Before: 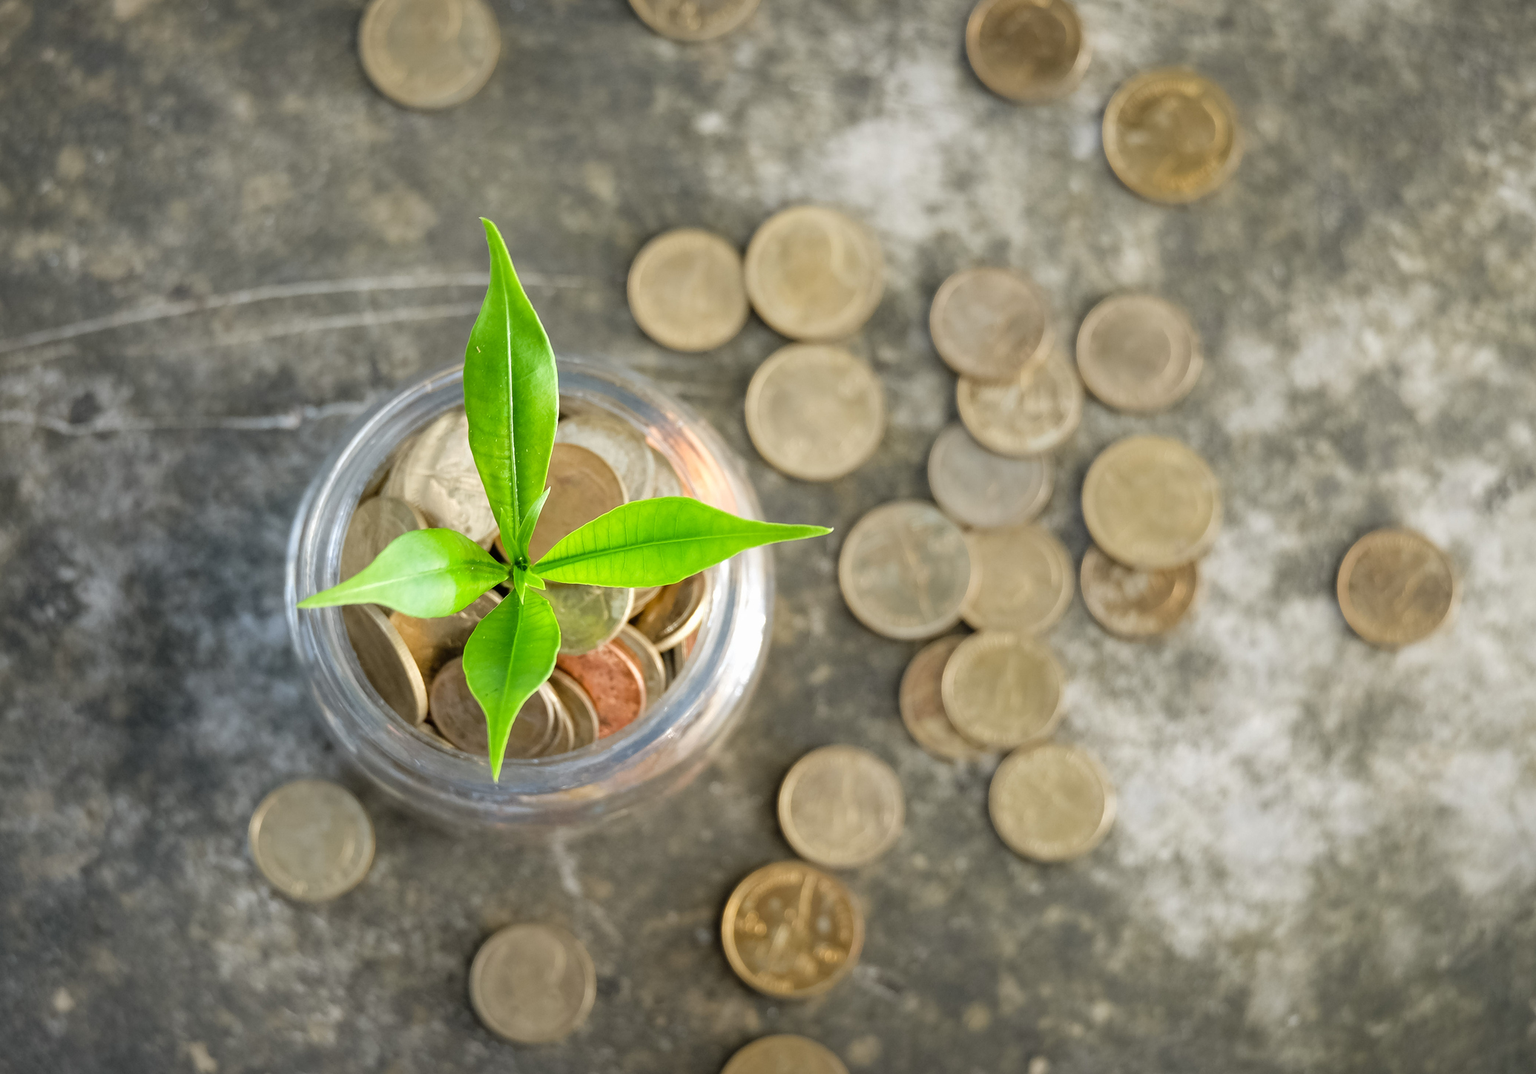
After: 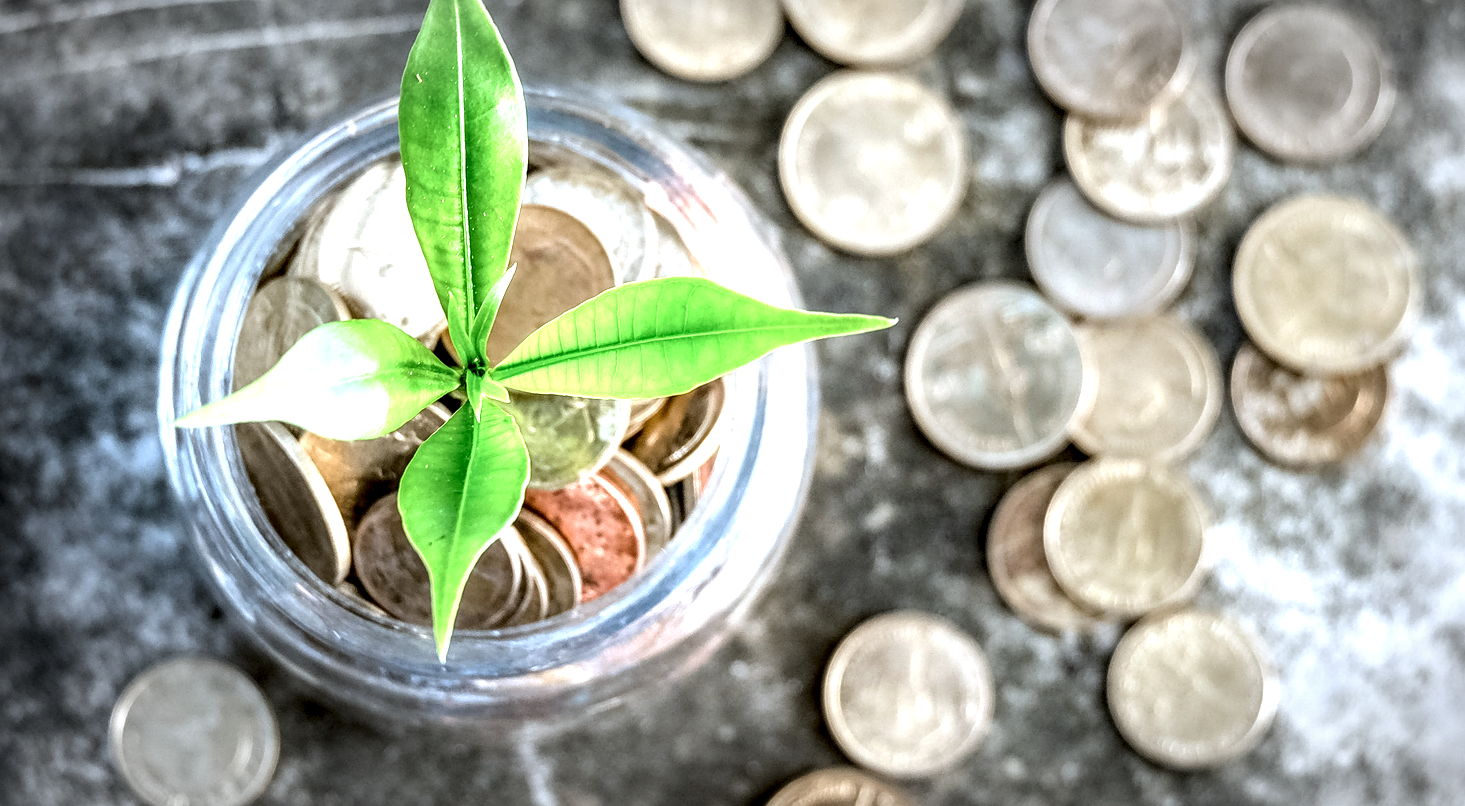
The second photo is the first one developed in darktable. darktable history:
crop: left 10.947%, top 27.207%, right 18.29%, bottom 17.067%
vignetting: automatic ratio true, unbound false
sharpen: amount 0.205
color correction: highlights a* -2.45, highlights b* -18.59
local contrast: highlights 21%, detail 198%
tone equalizer: -8 EV 0.001 EV, -7 EV -0.001 EV, -6 EV 0.004 EV, -5 EV -0.066 EV, -4 EV -0.139 EV, -3 EV -0.154 EV, -2 EV 0.216 EV, -1 EV 0.715 EV, +0 EV 0.479 EV
